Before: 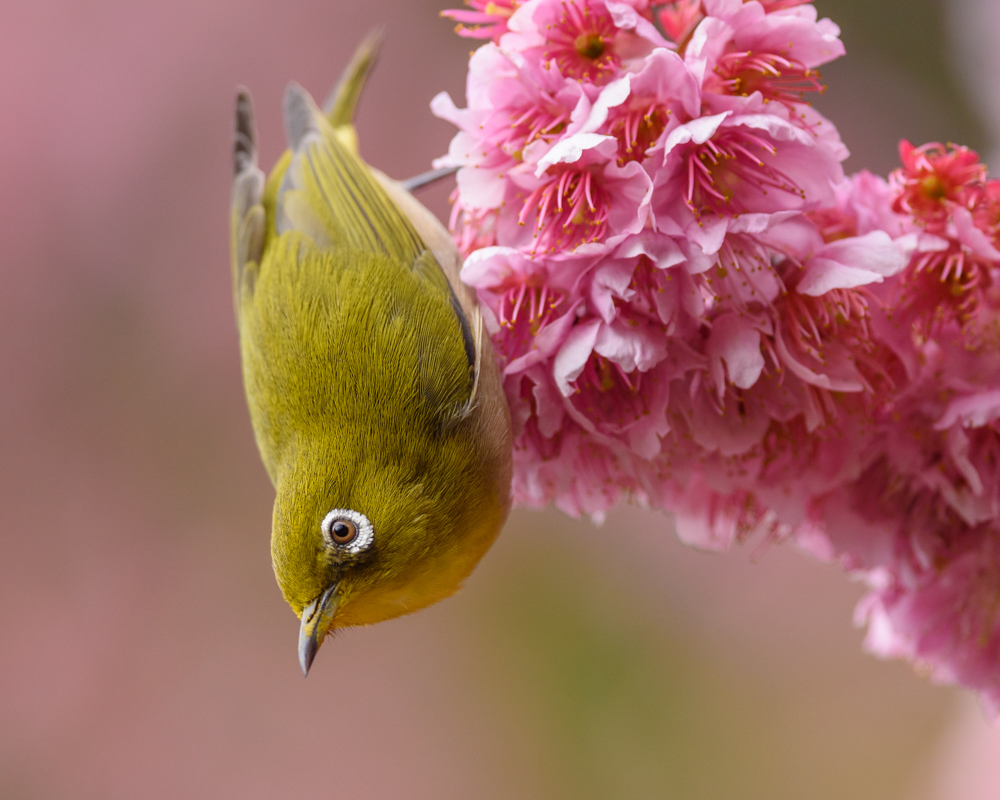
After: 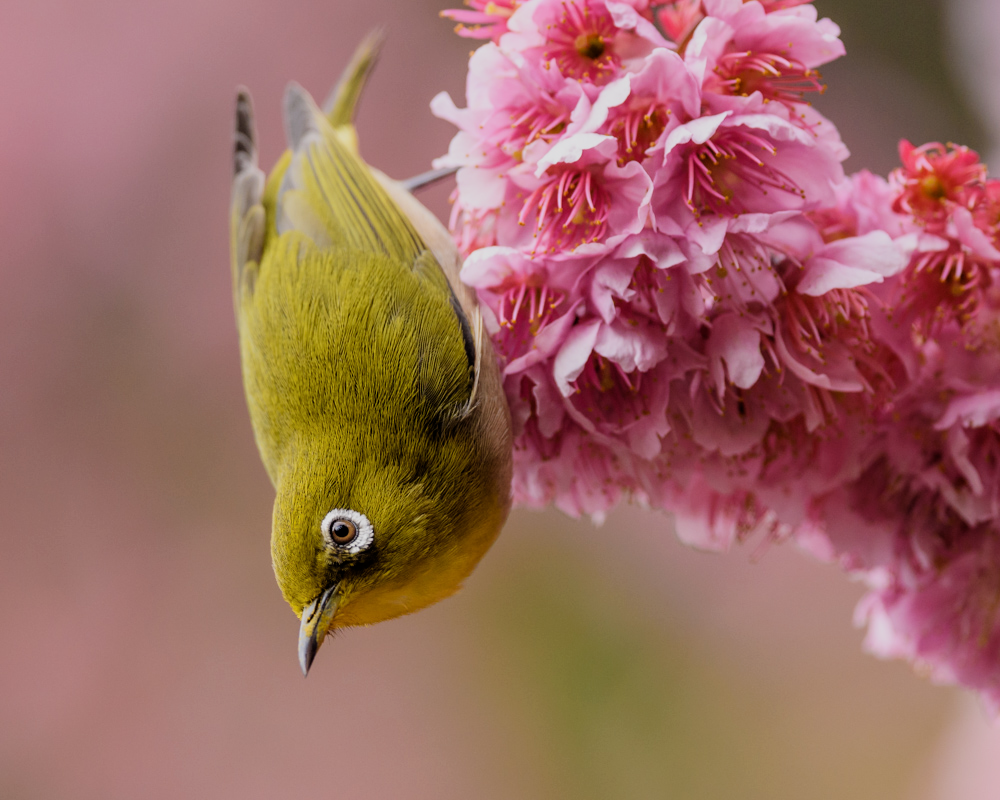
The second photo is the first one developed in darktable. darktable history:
filmic rgb: black relative exposure -5.12 EV, white relative exposure 3.97 EV, hardness 2.88, contrast 1.193, highlights saturation mix -30.45%
